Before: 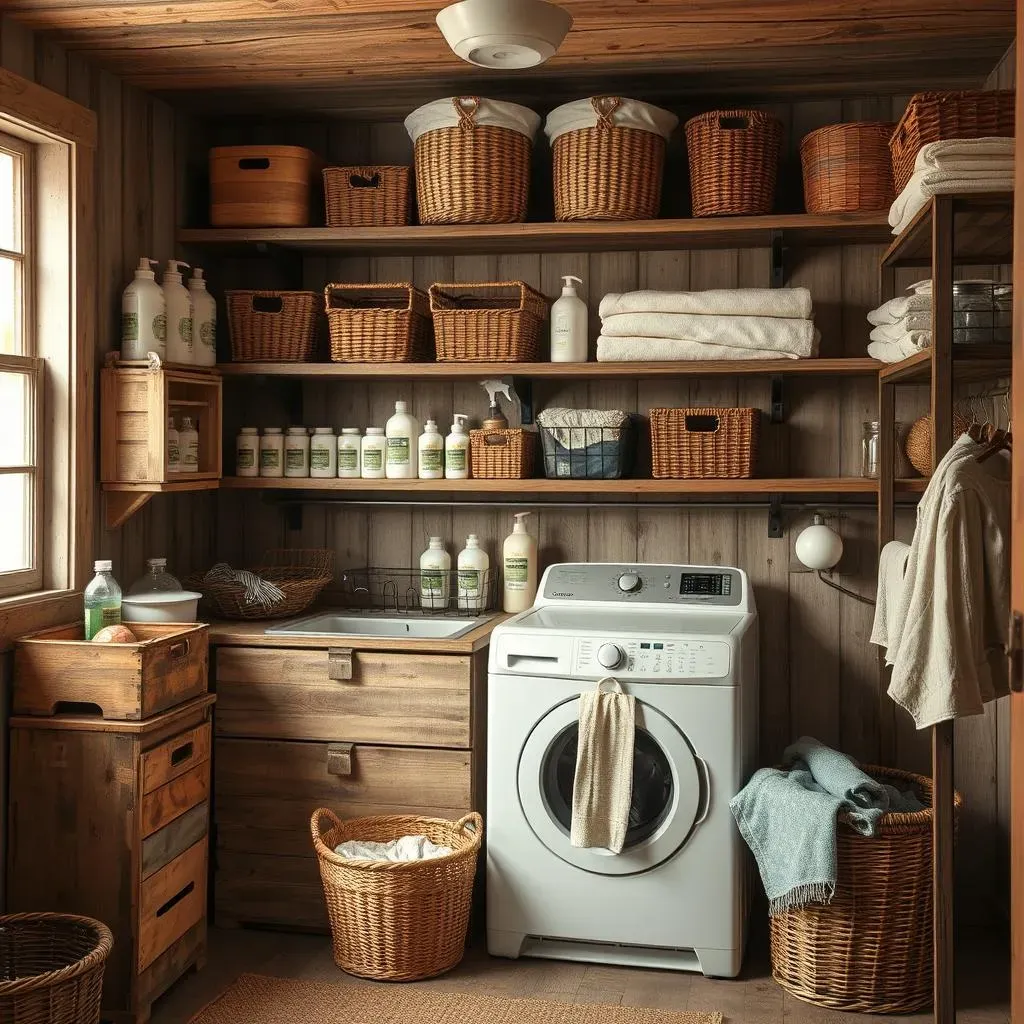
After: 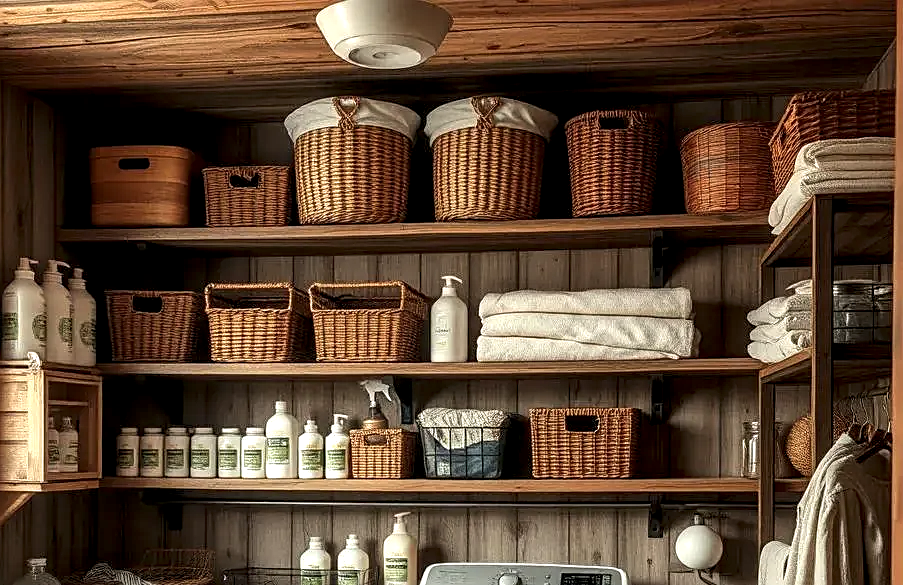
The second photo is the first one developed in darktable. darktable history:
sharpen: on, module defaults
crop and rotate: left 11.812%, bottom 42.776%
color zones: curves: ch1 [(0, 0.513) (0.143, 0.524) (0.286, 0.511) (0.429, 0.506) (0.571, 0.503) (0.714, 0.503) (0.857, 0.508) (1, 0.513)]
local contrast: highlights 60%, shadows 60%, detail 160%
